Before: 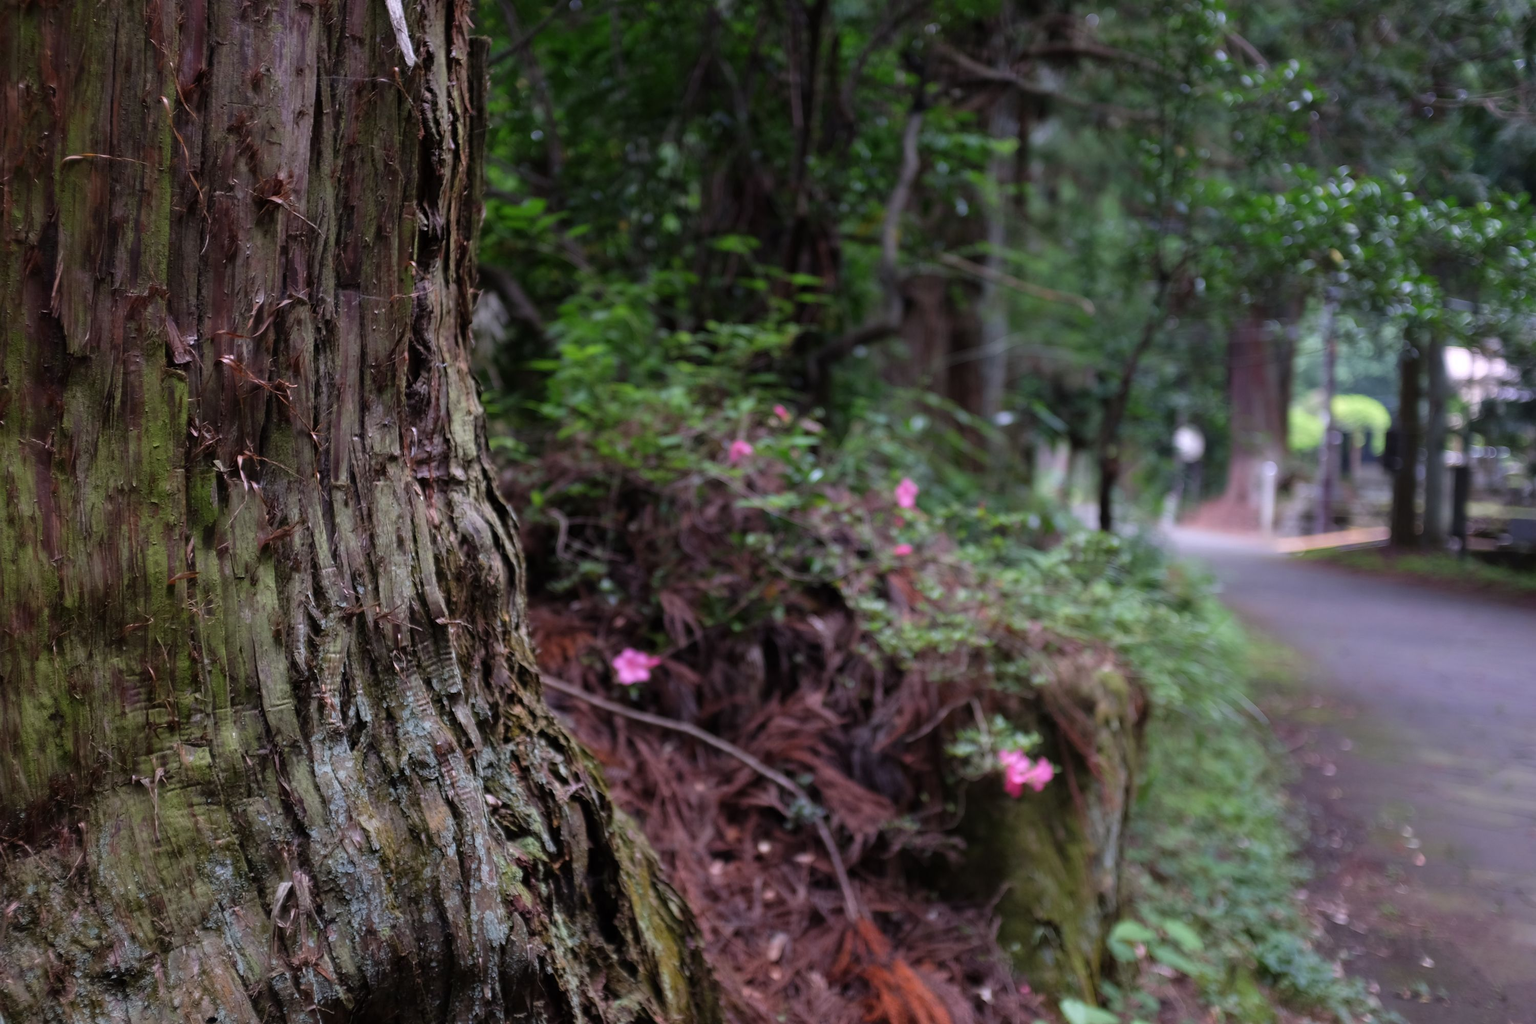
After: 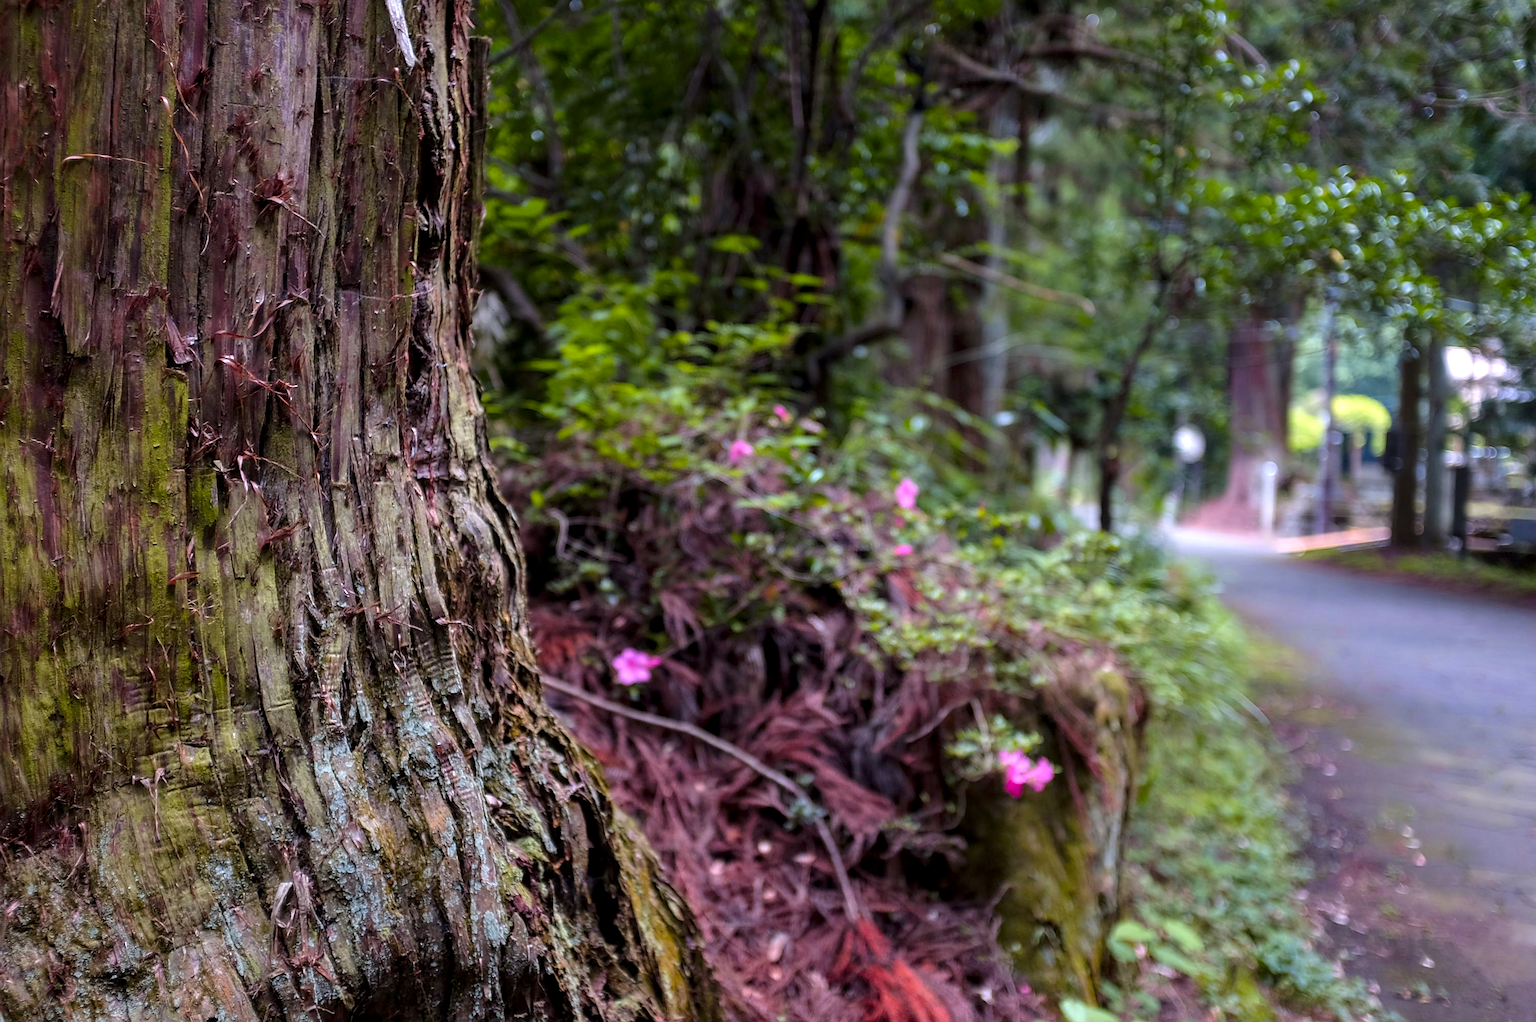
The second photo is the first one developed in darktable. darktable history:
tone equalizer: -8 EV 0.073 EV
crop: bottom 0.059%
local contrast: detail 130%
color balance rgb: linear chroma grading › global chroma 0.887%, perceptual saturation grading › global saturation 25.691%, hue shift -10.42°, perceptual brilliance grading › global brilliance 9.829%, perceptual brilliance grading › shadows 14.939%
sharpen: on, module defaults
